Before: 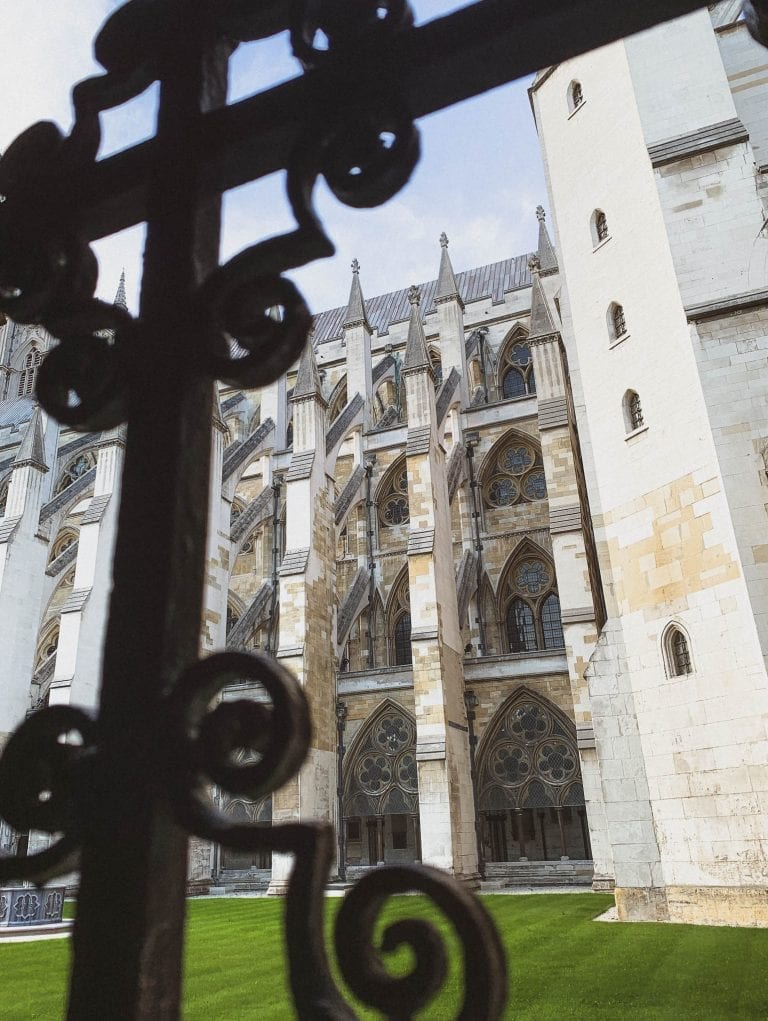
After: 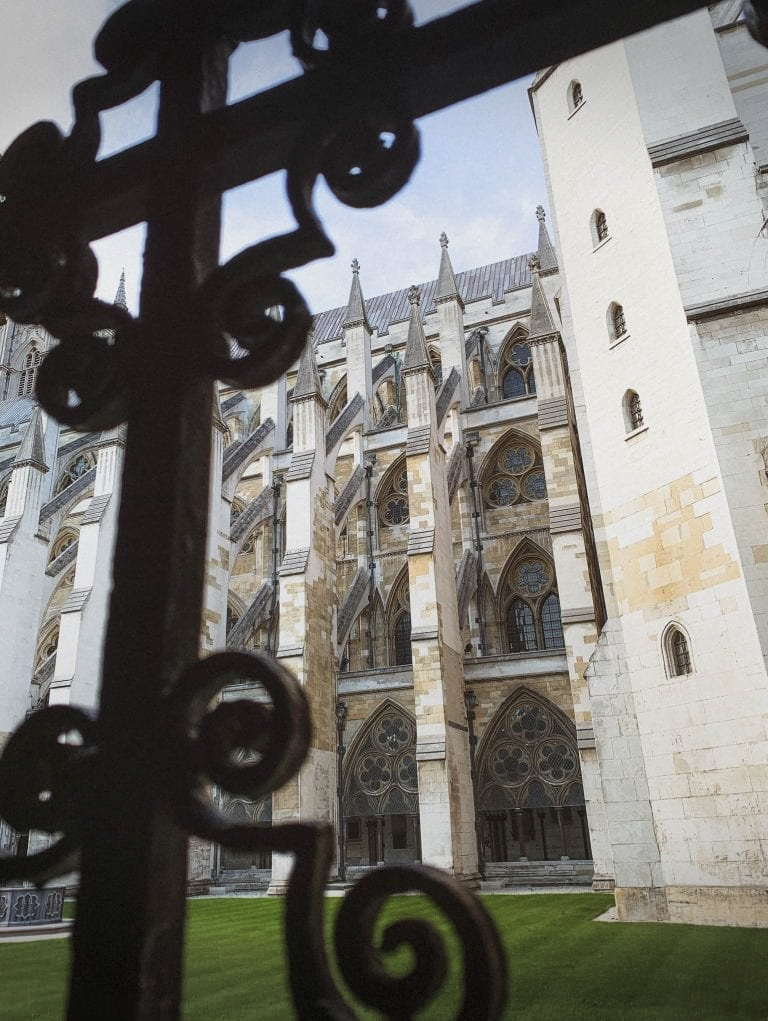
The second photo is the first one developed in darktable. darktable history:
vignetting: fall-off start 100%, brightness -0.406, saturation -0.3, width/height ratio 1.324, dithering 8-bit output, unbound false
graduated density: rotation -180°, offset 24.95
